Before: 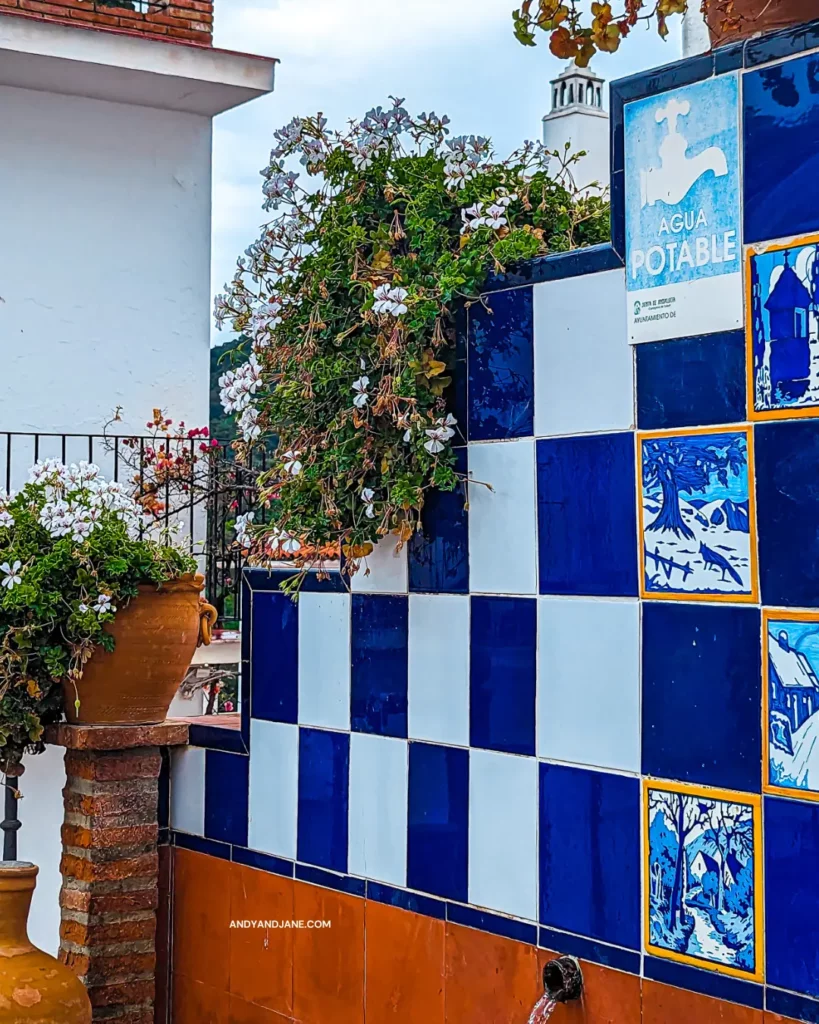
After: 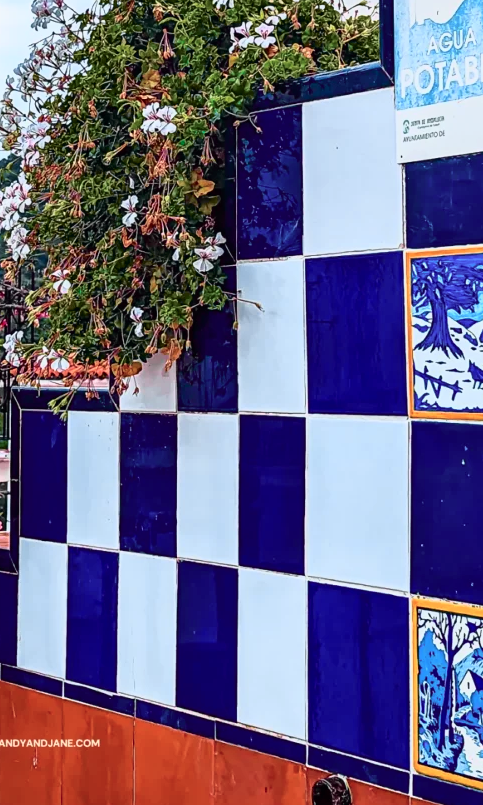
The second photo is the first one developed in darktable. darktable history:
tone curve: curves: ch0 [(0, 0) (0.105, 0.068) (0.195, 0.162) (0.283, 0.283) (0.384, 0.404) (0.485, 0.531) (0.638, 0.681) (0.795, 0.879) (1, 0.977)]; ch1 [(0, 0) (0.161, 0.092) (0.35, 0.33) (0.379, 0.401) (0.456, 0.469) (0.498, 0.506) (0.521, 0.549) (0.58, 0.624) (0.635, 0.671) (1, 1)]; ch2 [(0, 0) (0.371, 0.362) (0.437, 0.437) (0.483, 0.484) (0.53, 0.515) (0.56, 0.58) (0.622, 0.606) (1, 1)], color space Lab, independent channels, preserve colors none
crop and rotate: left 28.256%, top 17.734%, right 12.656%, bottom 3.573%
